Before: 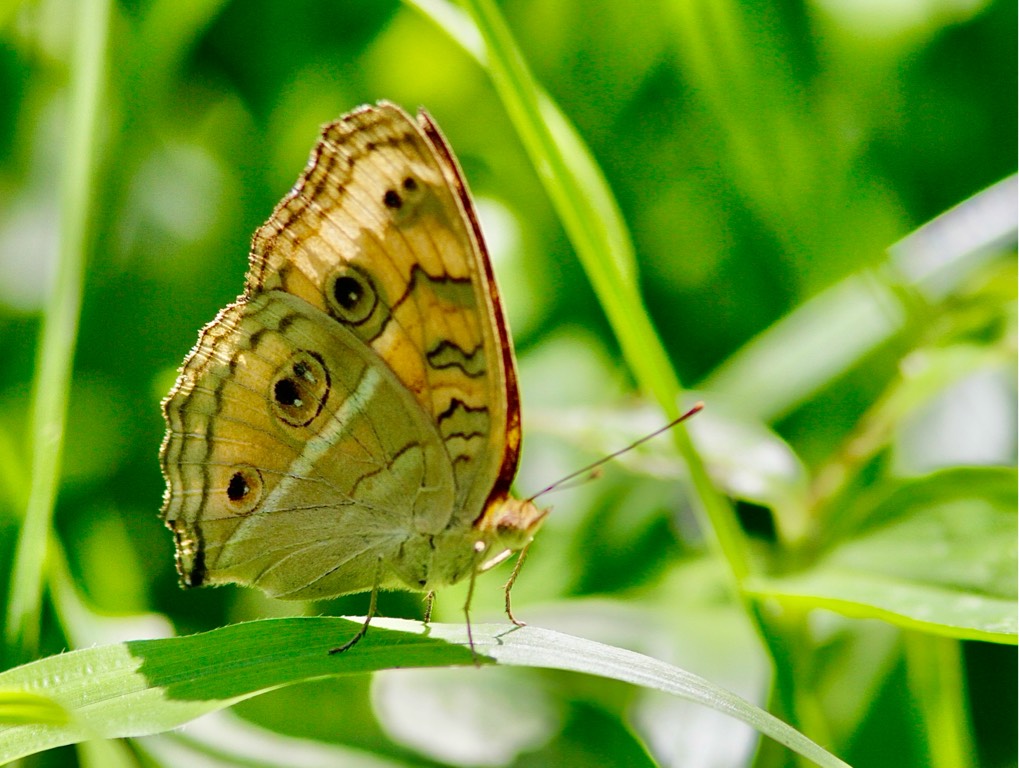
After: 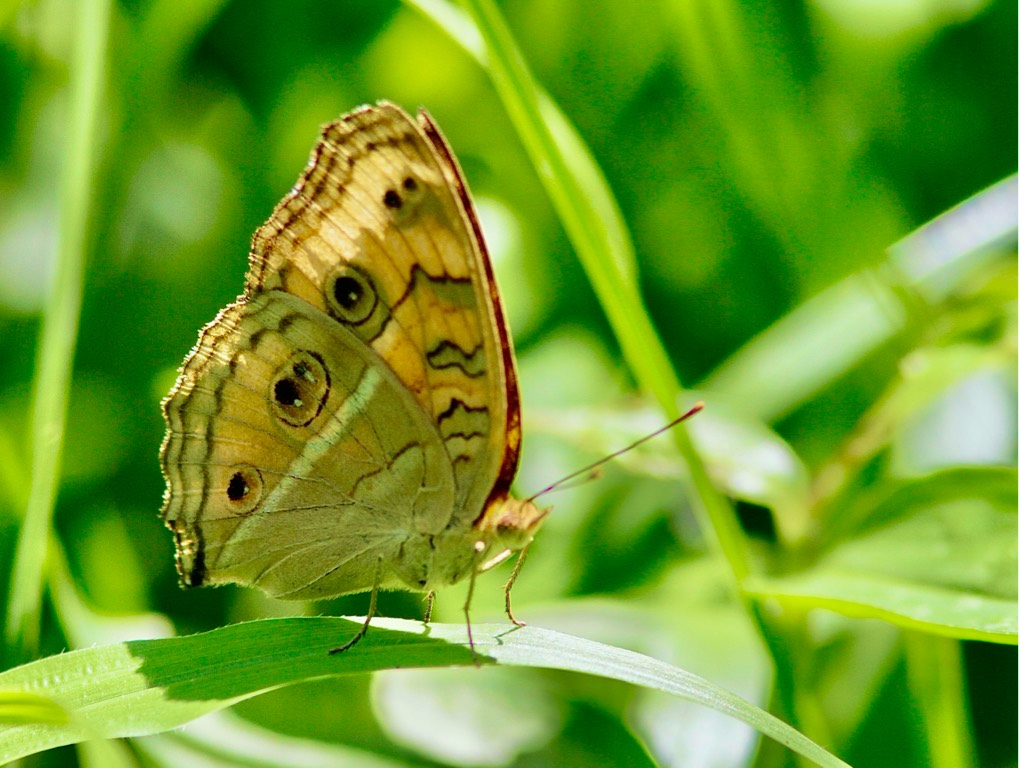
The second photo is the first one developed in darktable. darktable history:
white balance: red 0.978, blue 0.999
velvia: strength 56%
